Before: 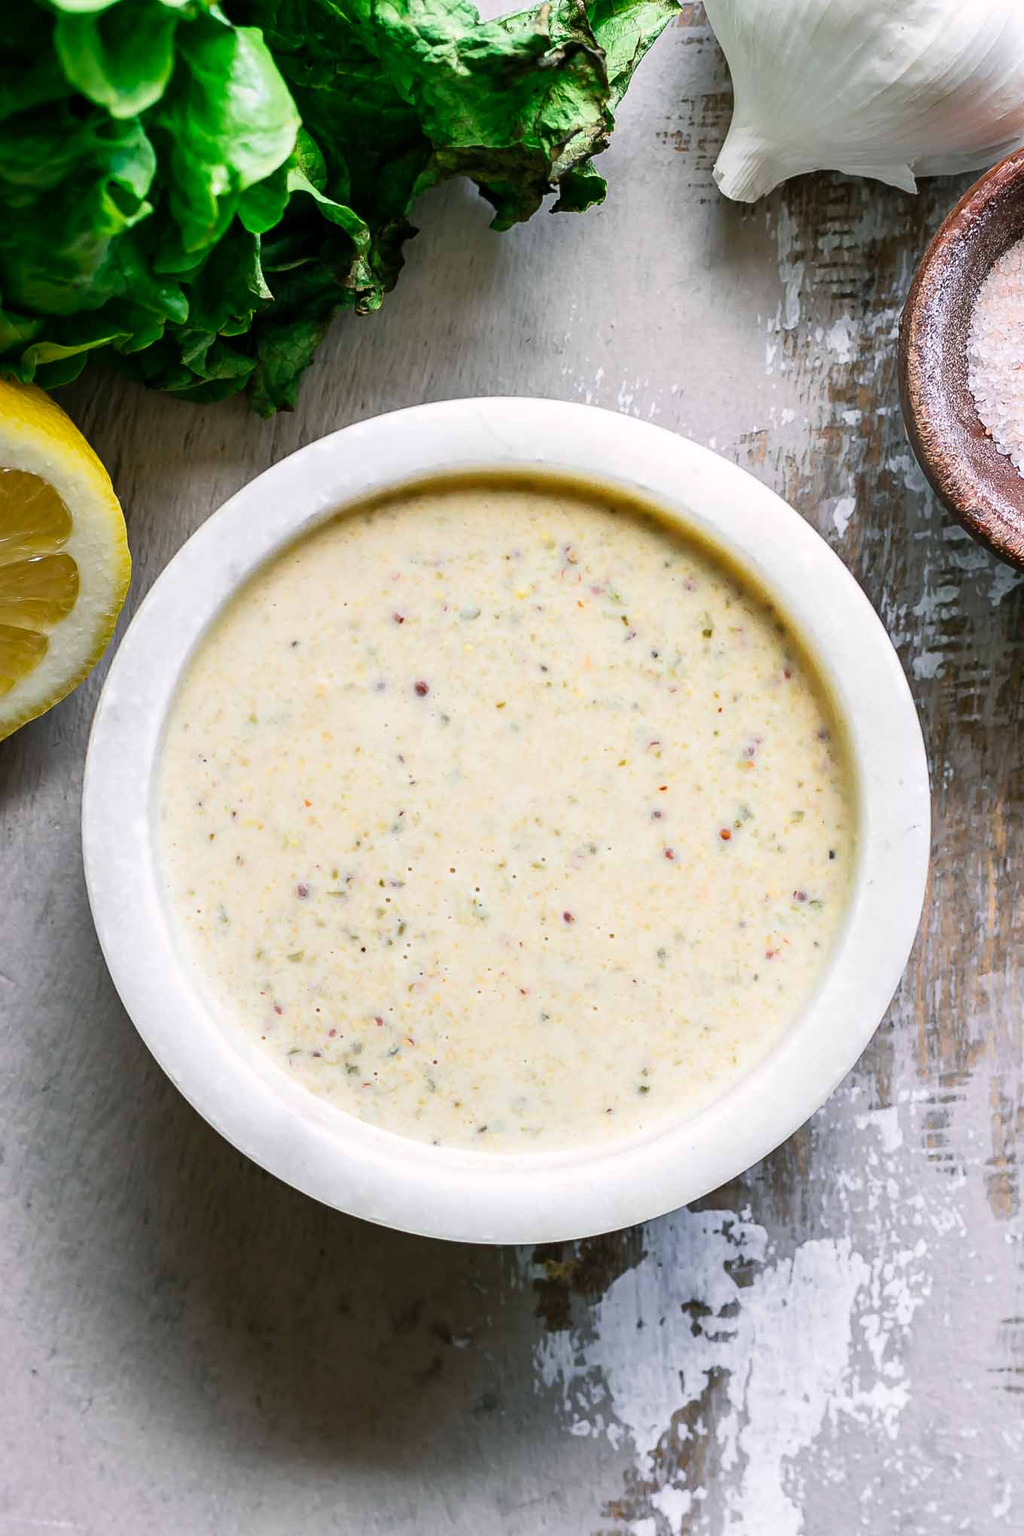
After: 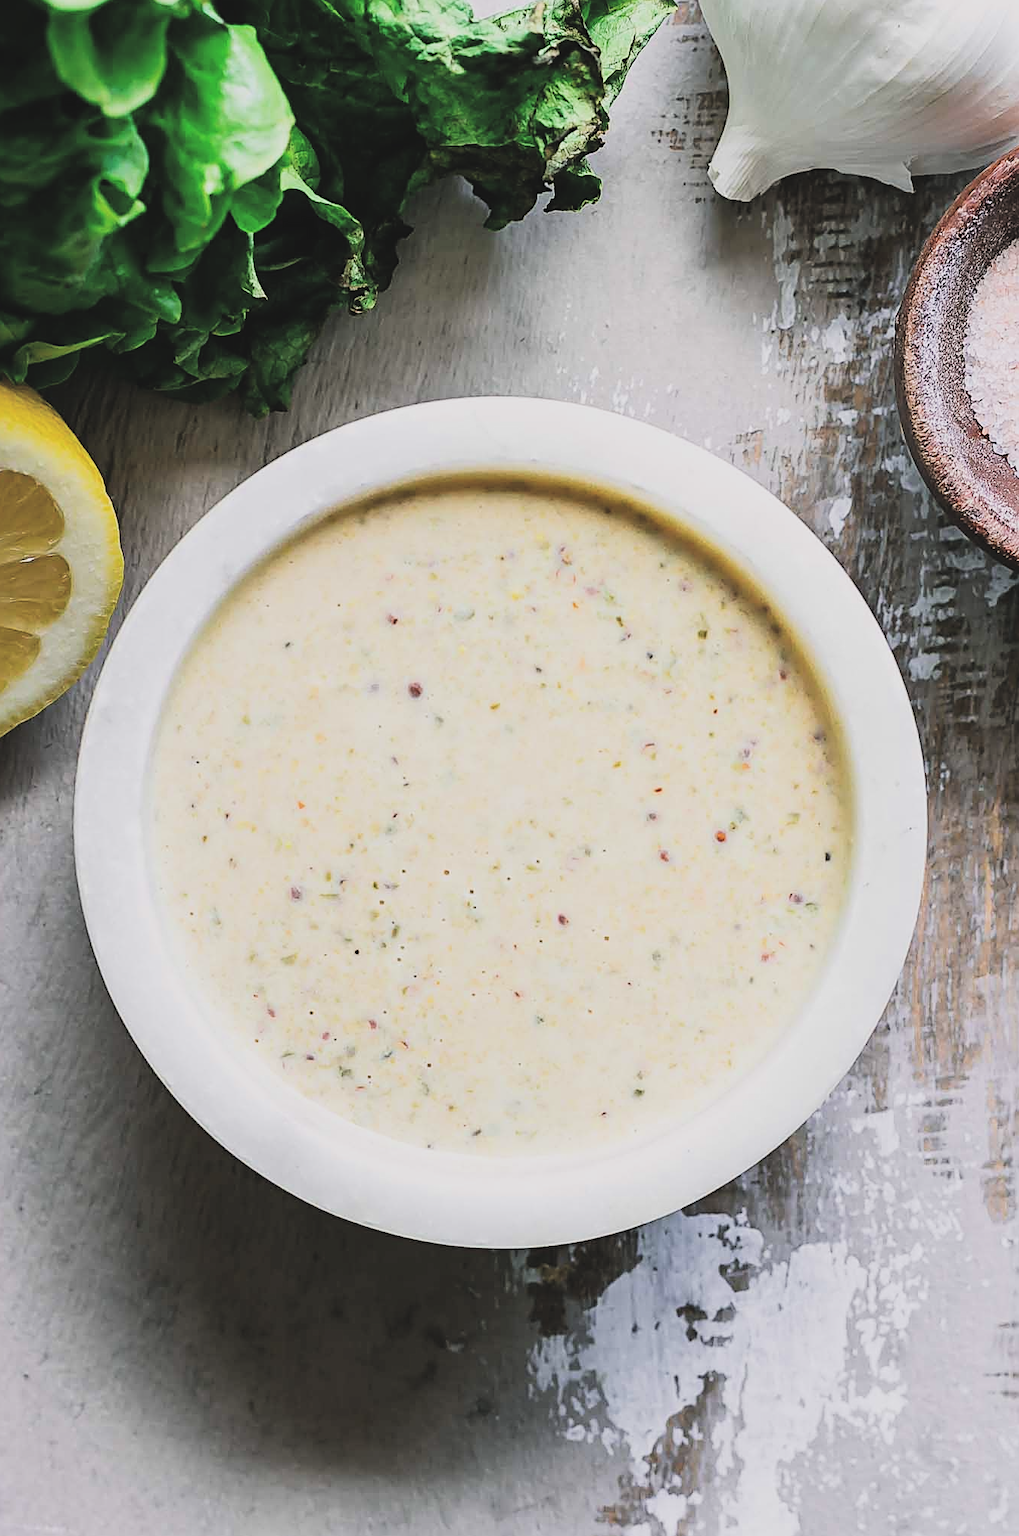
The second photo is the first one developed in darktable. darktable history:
exposure: black level correction -0.031, compensate highlight preservation false
filmic rgb: black relative exposure -7.5 EV, white relative exposure 5 EV, threshold 5.98 EV, hardness 3.31, contrast 1.298, iterations of high-quality reconstruction 0, enable highlight reconstruction true
crop and rotate: left 0.81%, top 0.155%, bottom 0.328%
sharpen: on, module defaults
